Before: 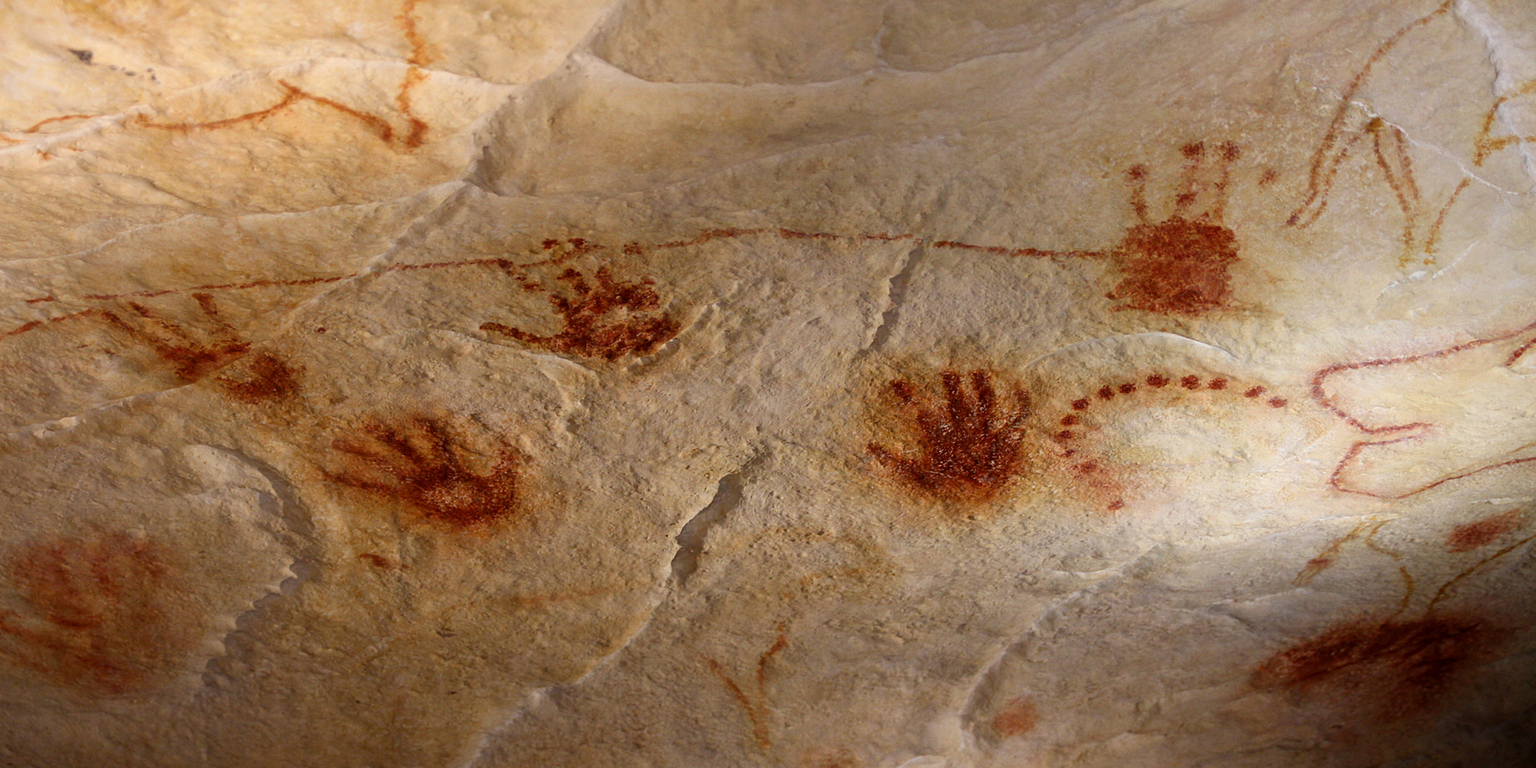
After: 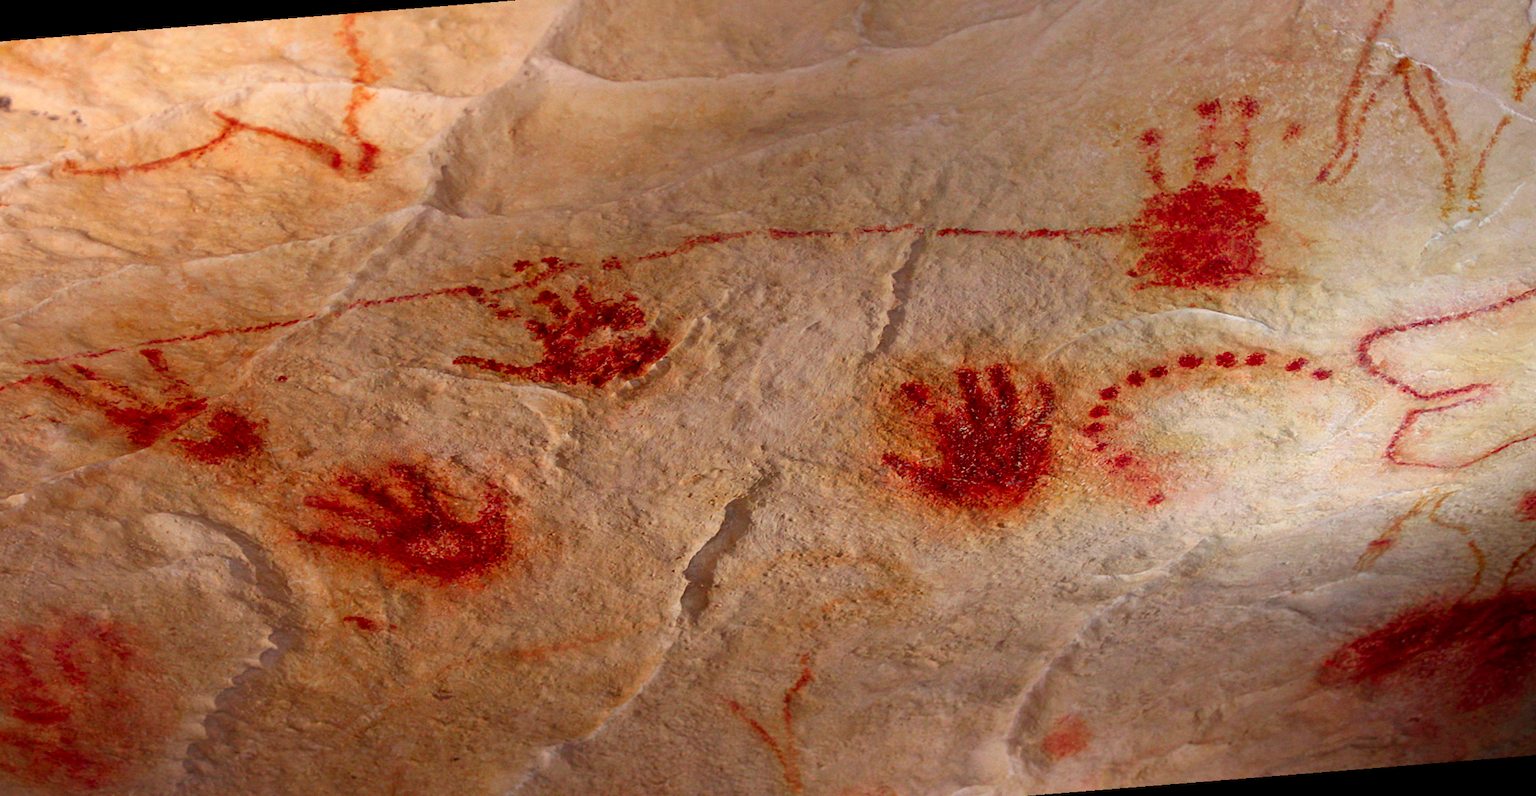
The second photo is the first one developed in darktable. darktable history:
rotate and perspective: rotation -4.57°, crop left 0.054, crop right 0.944, crop top 0.087, crop bottom 0.914
shadows and highlights: shadows 22.7, highlights -48.71, soften with gaussian
color contrast: green-magenta contrast 1.73, blue-yellow contrast 1.15
